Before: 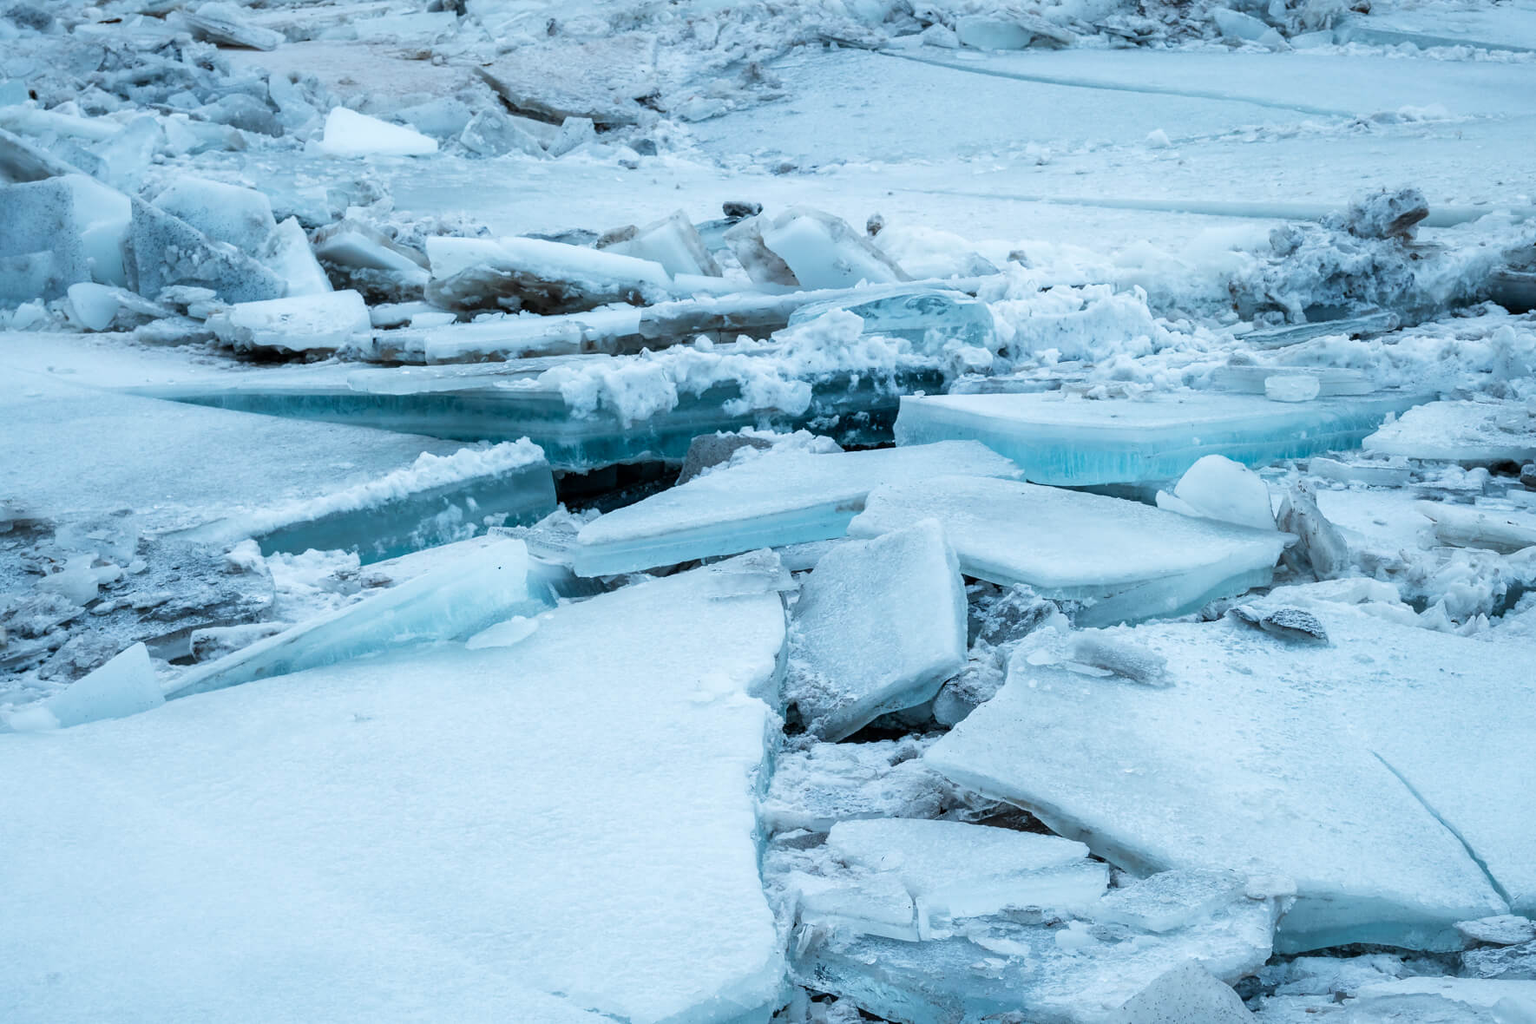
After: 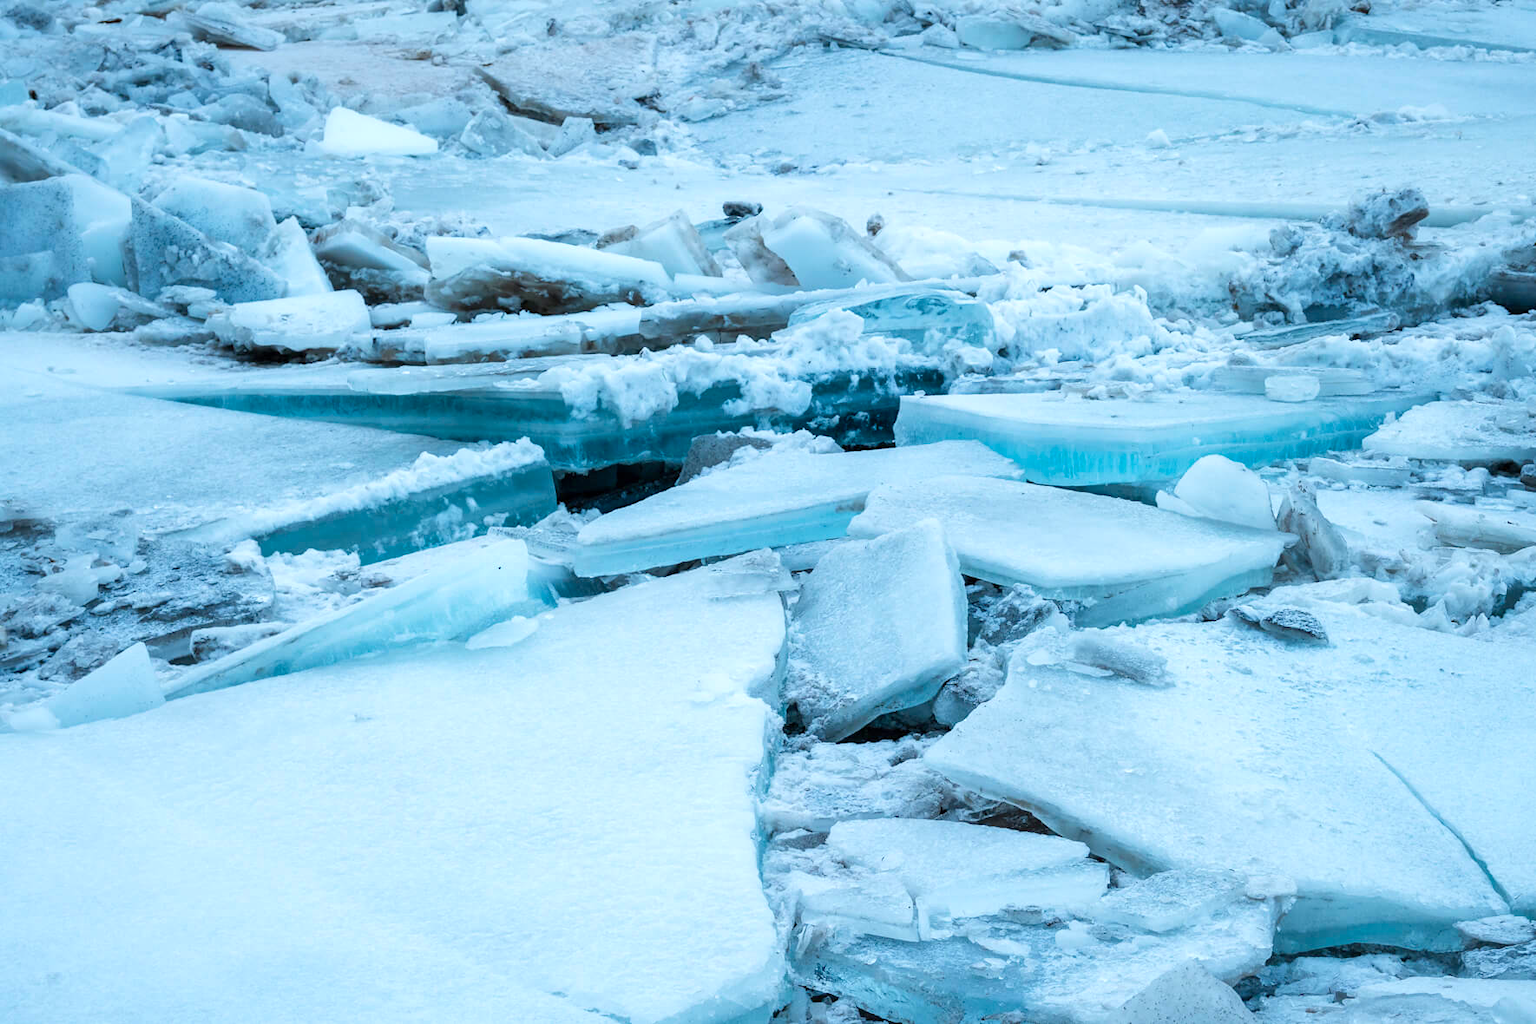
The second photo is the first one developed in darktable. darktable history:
color balance rgb: power › hue 329.26°, global offset › hue 171.53°, perceptual saturation grading › global saturation 25.469%, perceptual brilliance grading › highlights 9.75%, perceptual brilliance grading › mid-tones 5.482%, contrast -9.881%
